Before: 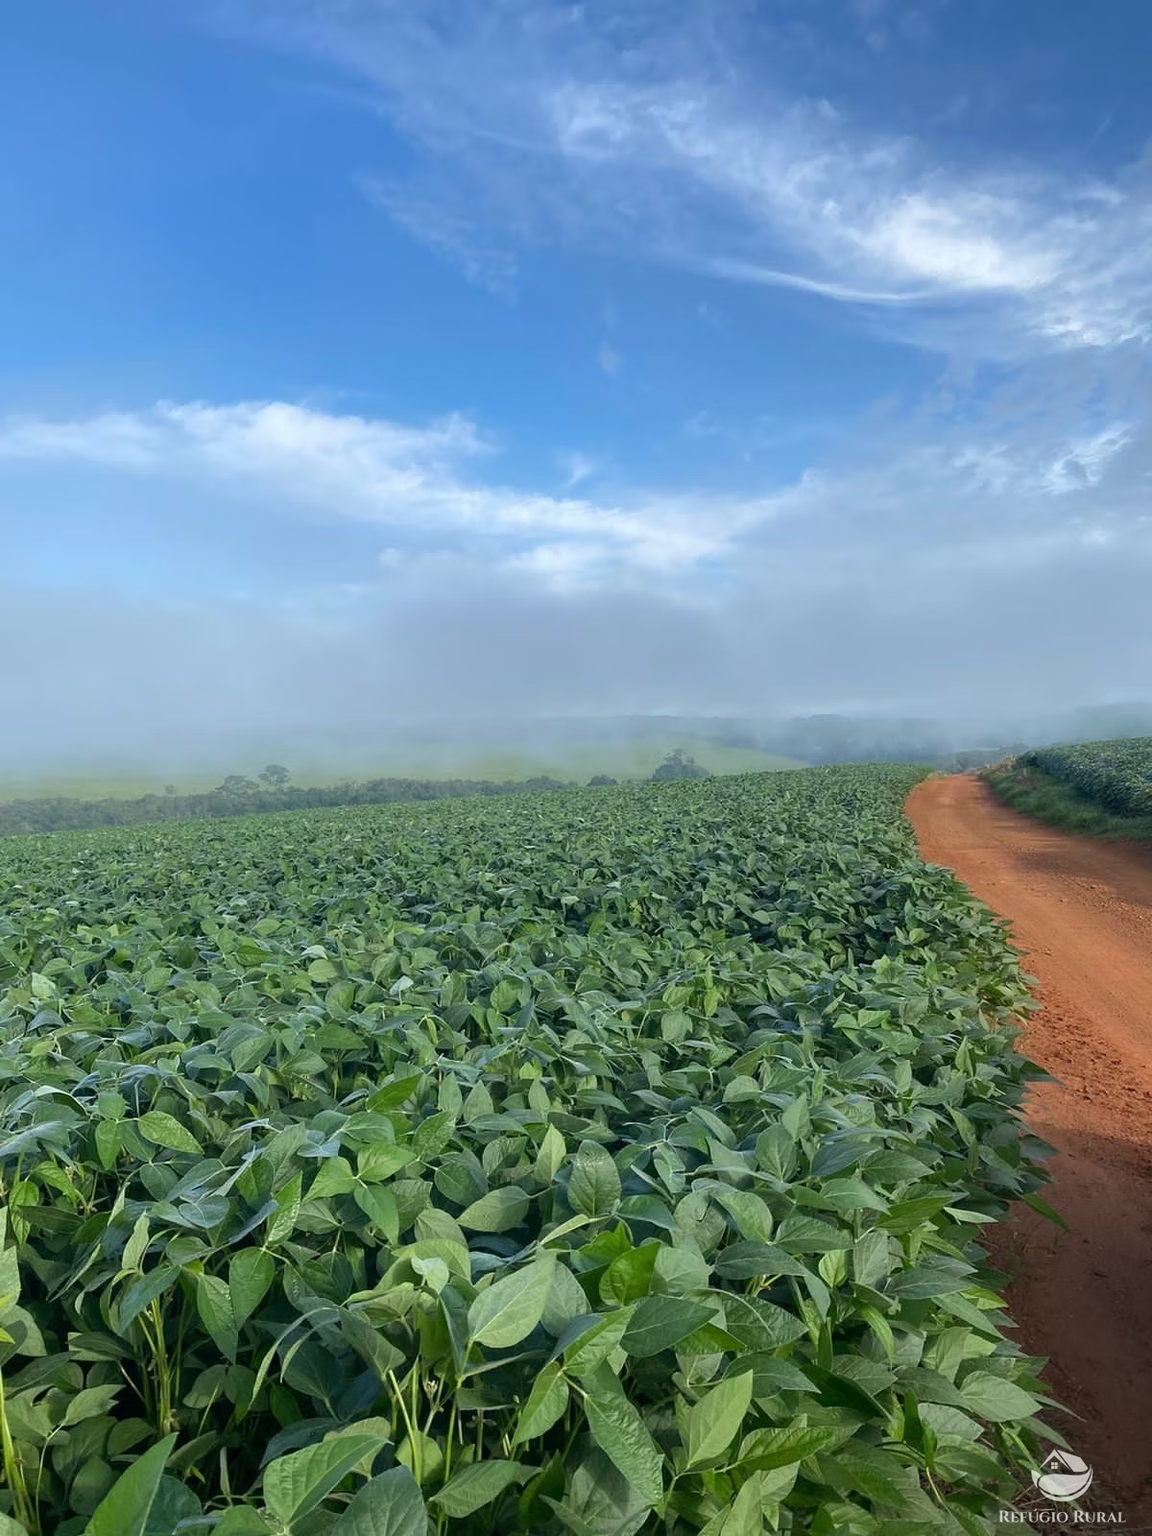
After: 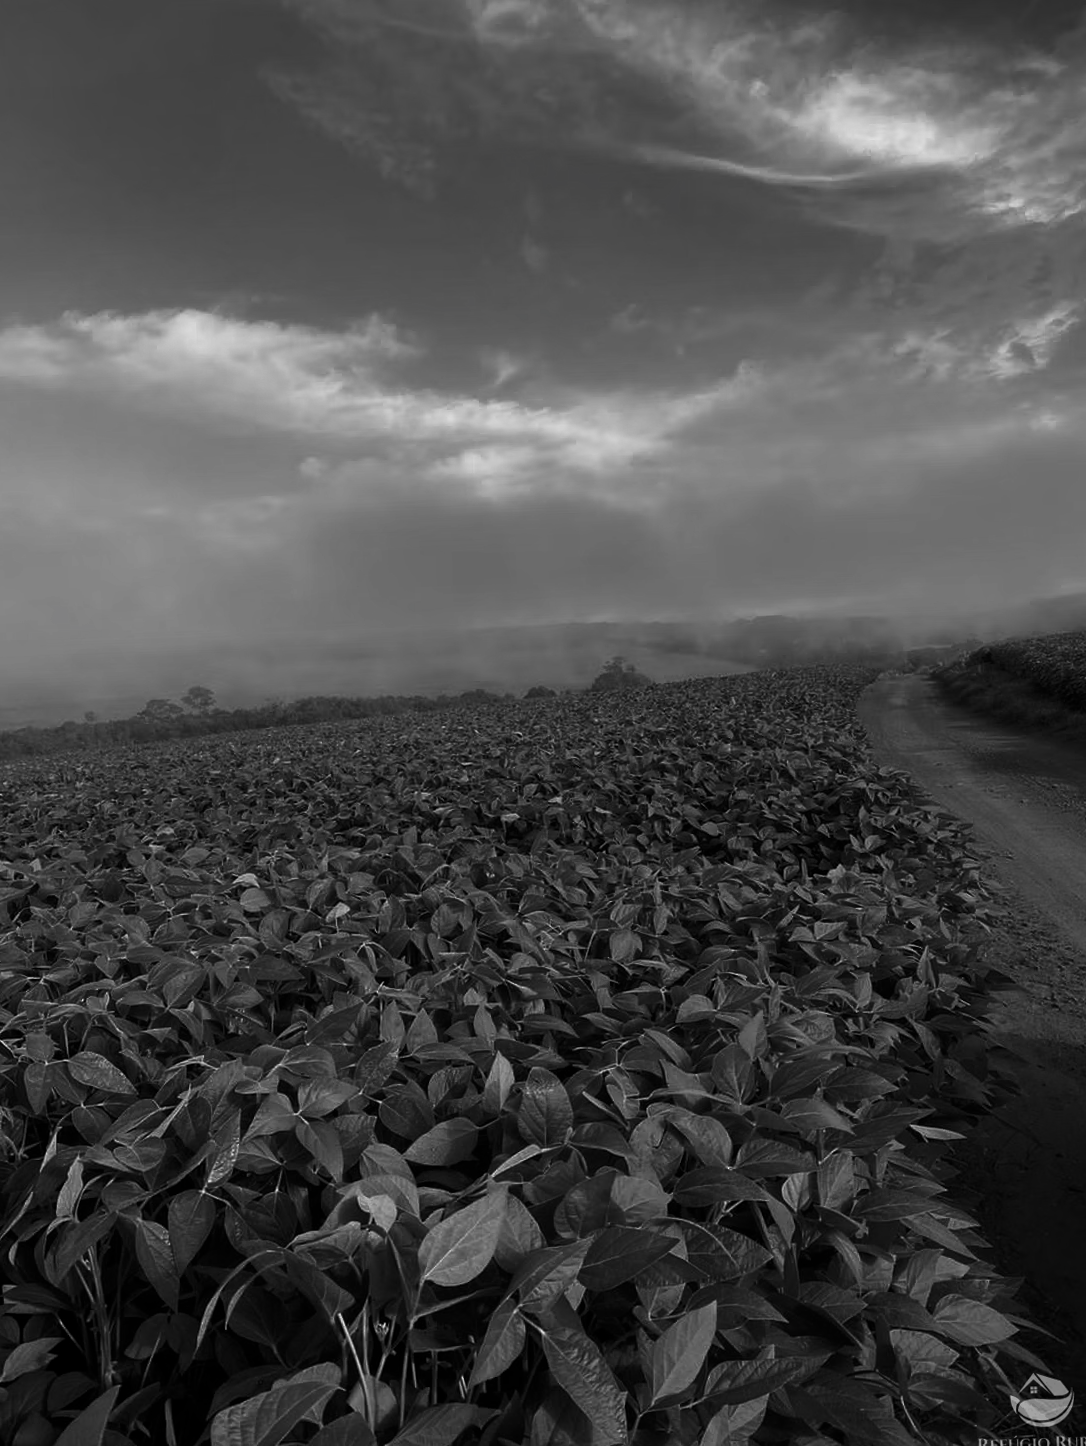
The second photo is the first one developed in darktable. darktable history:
contrast brightness saturation: contrast -0.033, brightness -0.571, saturation -1
crop and rotate: angle 1.87°, left 5.568%, top 5.681%
